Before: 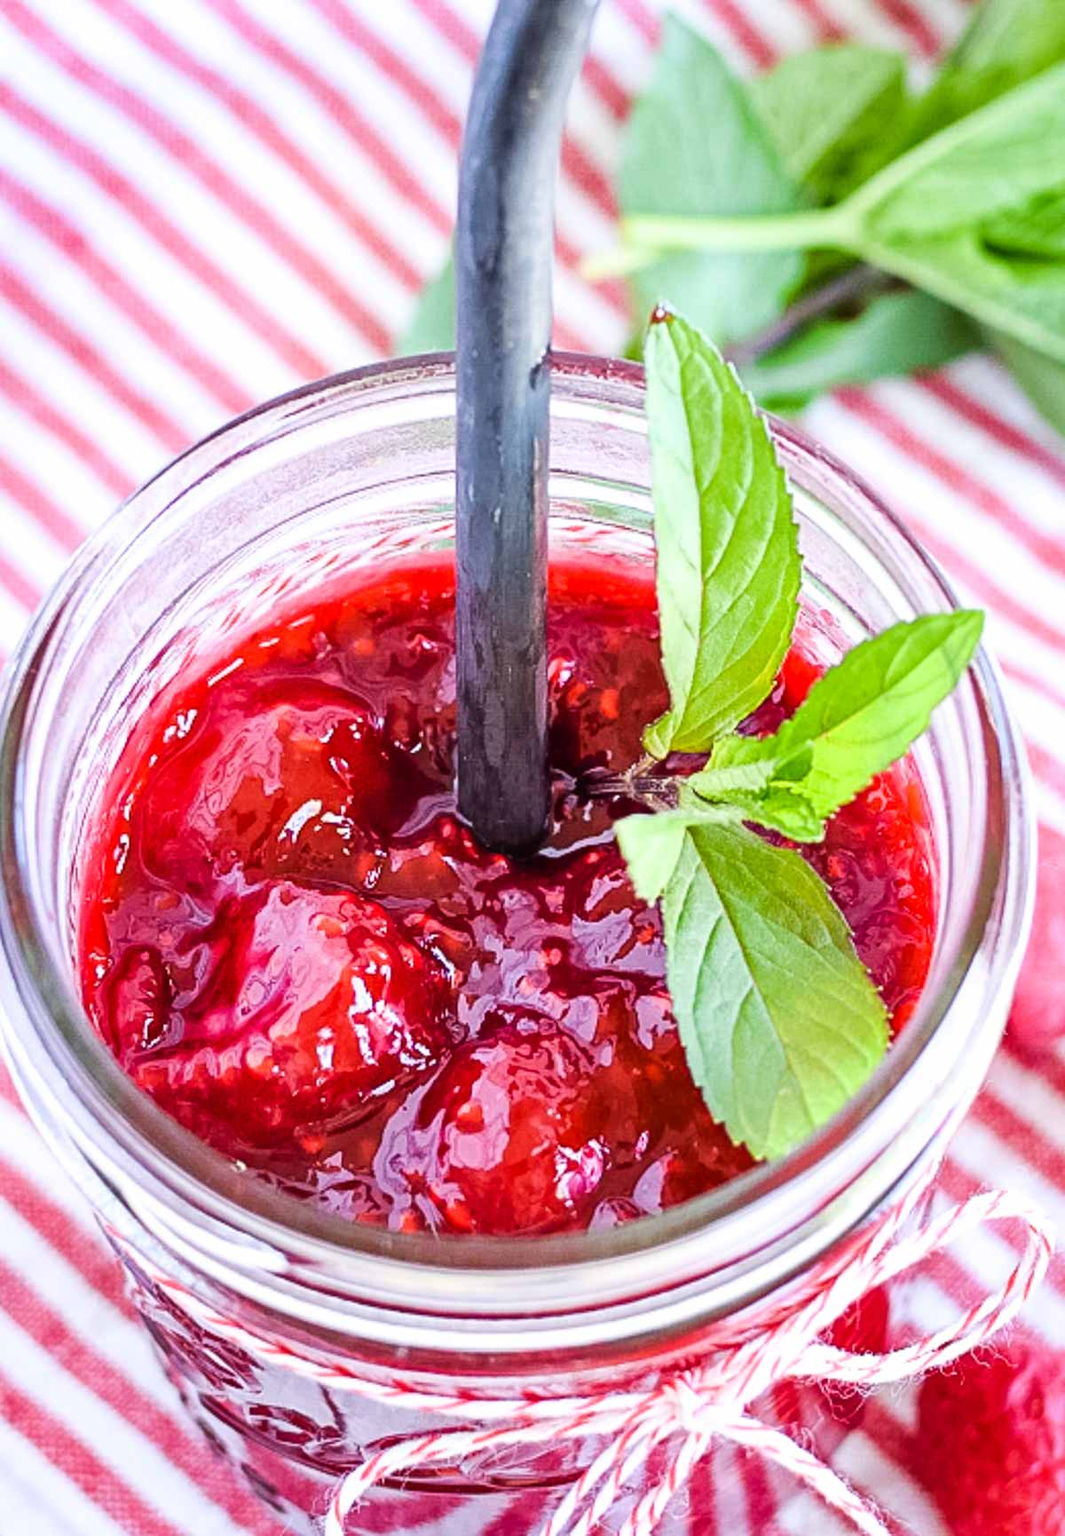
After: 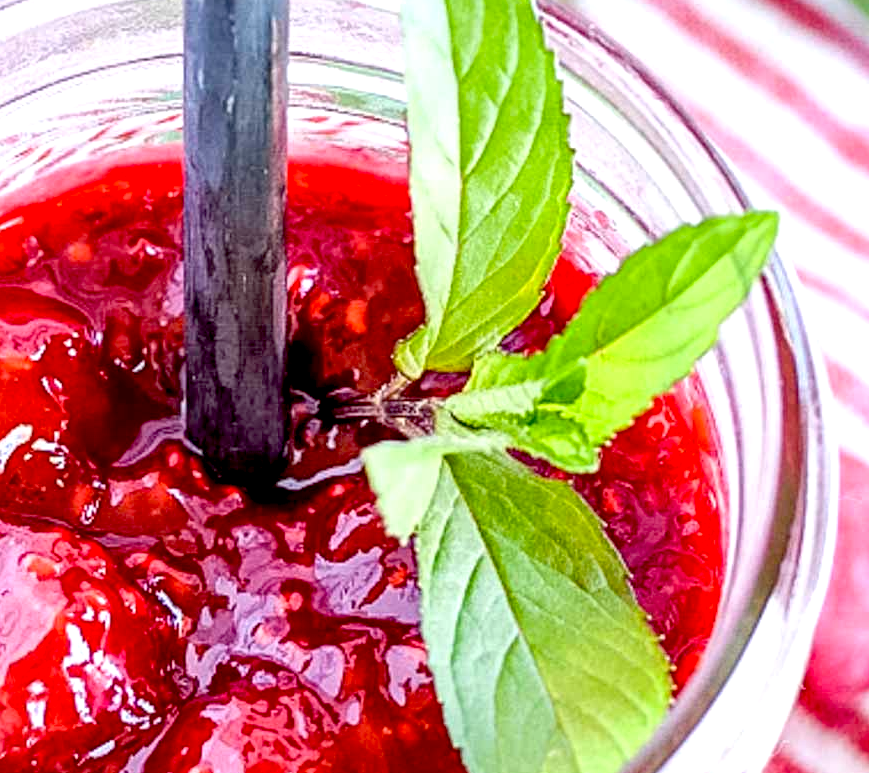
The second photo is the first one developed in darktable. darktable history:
exposure: black level correction 0.024, exposure 0.185 EV, compensate highlight preservation false
local contrast: on, module defaults
crop and rotate: left 27.514%, top 27.527%, bottom 27.747%
